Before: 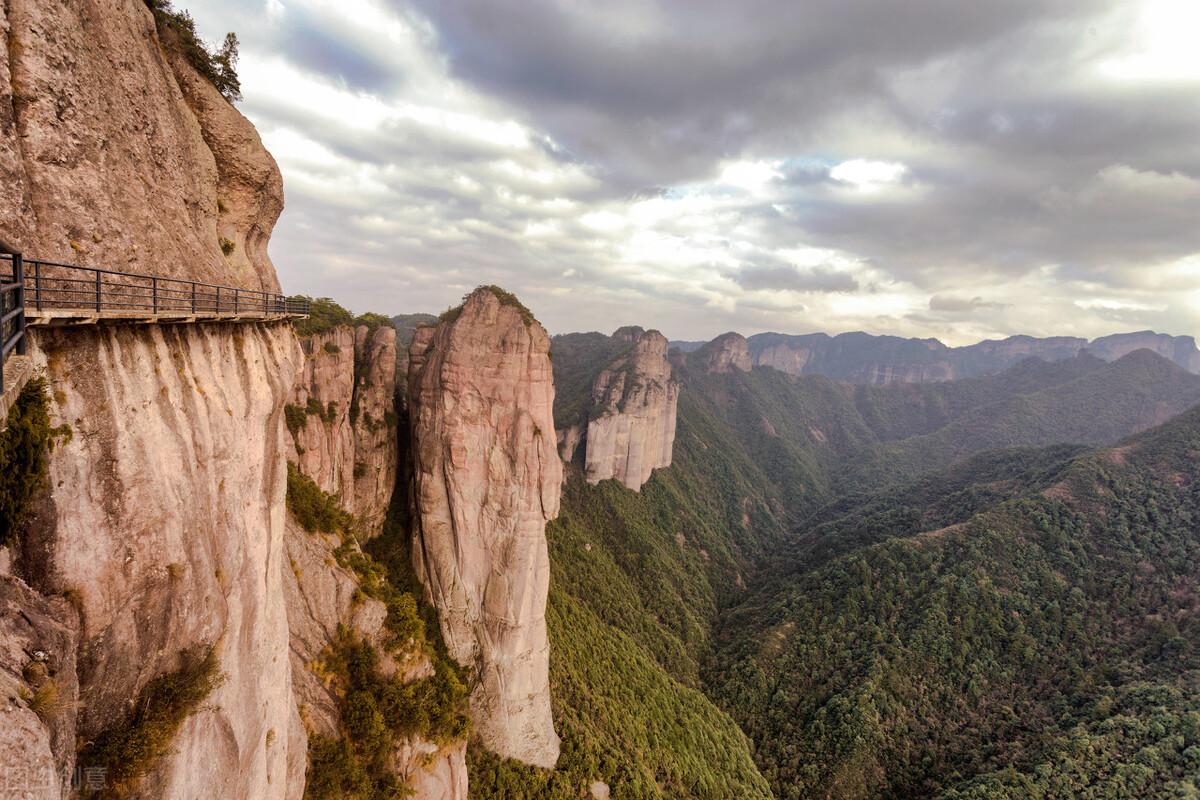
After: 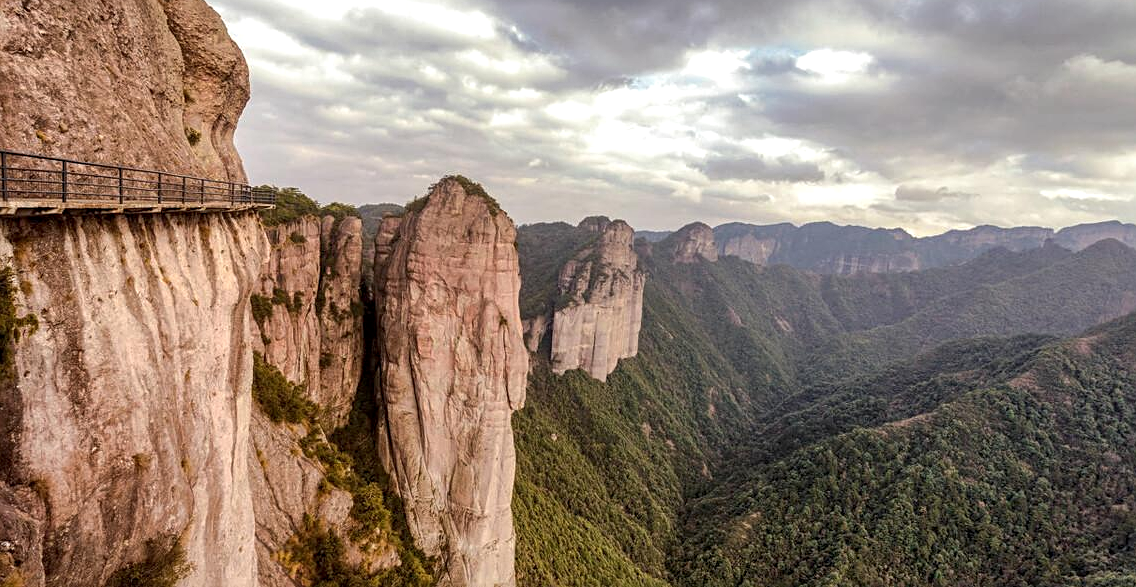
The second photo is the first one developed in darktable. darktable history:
local contrast: on, module defaults
sharpen: radius 2.479, amount 0.336
tone equalizer: on, module defaults
crop and rotate: left 2.839%, top 13.755%, right 2.438%, bottom 12.812%
